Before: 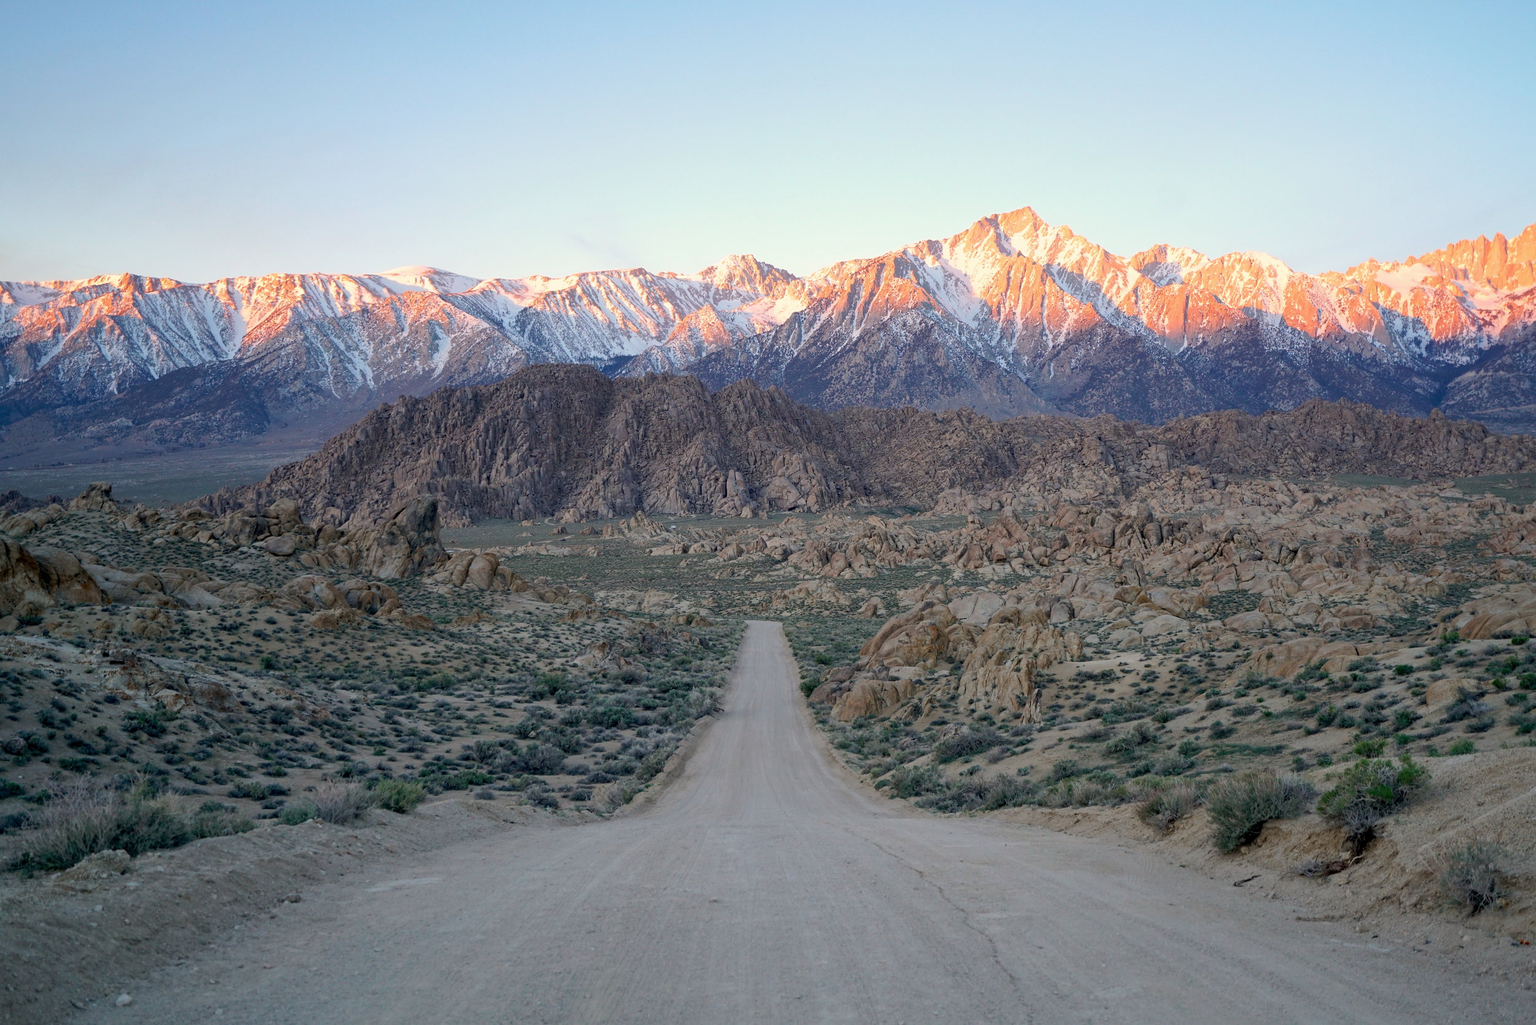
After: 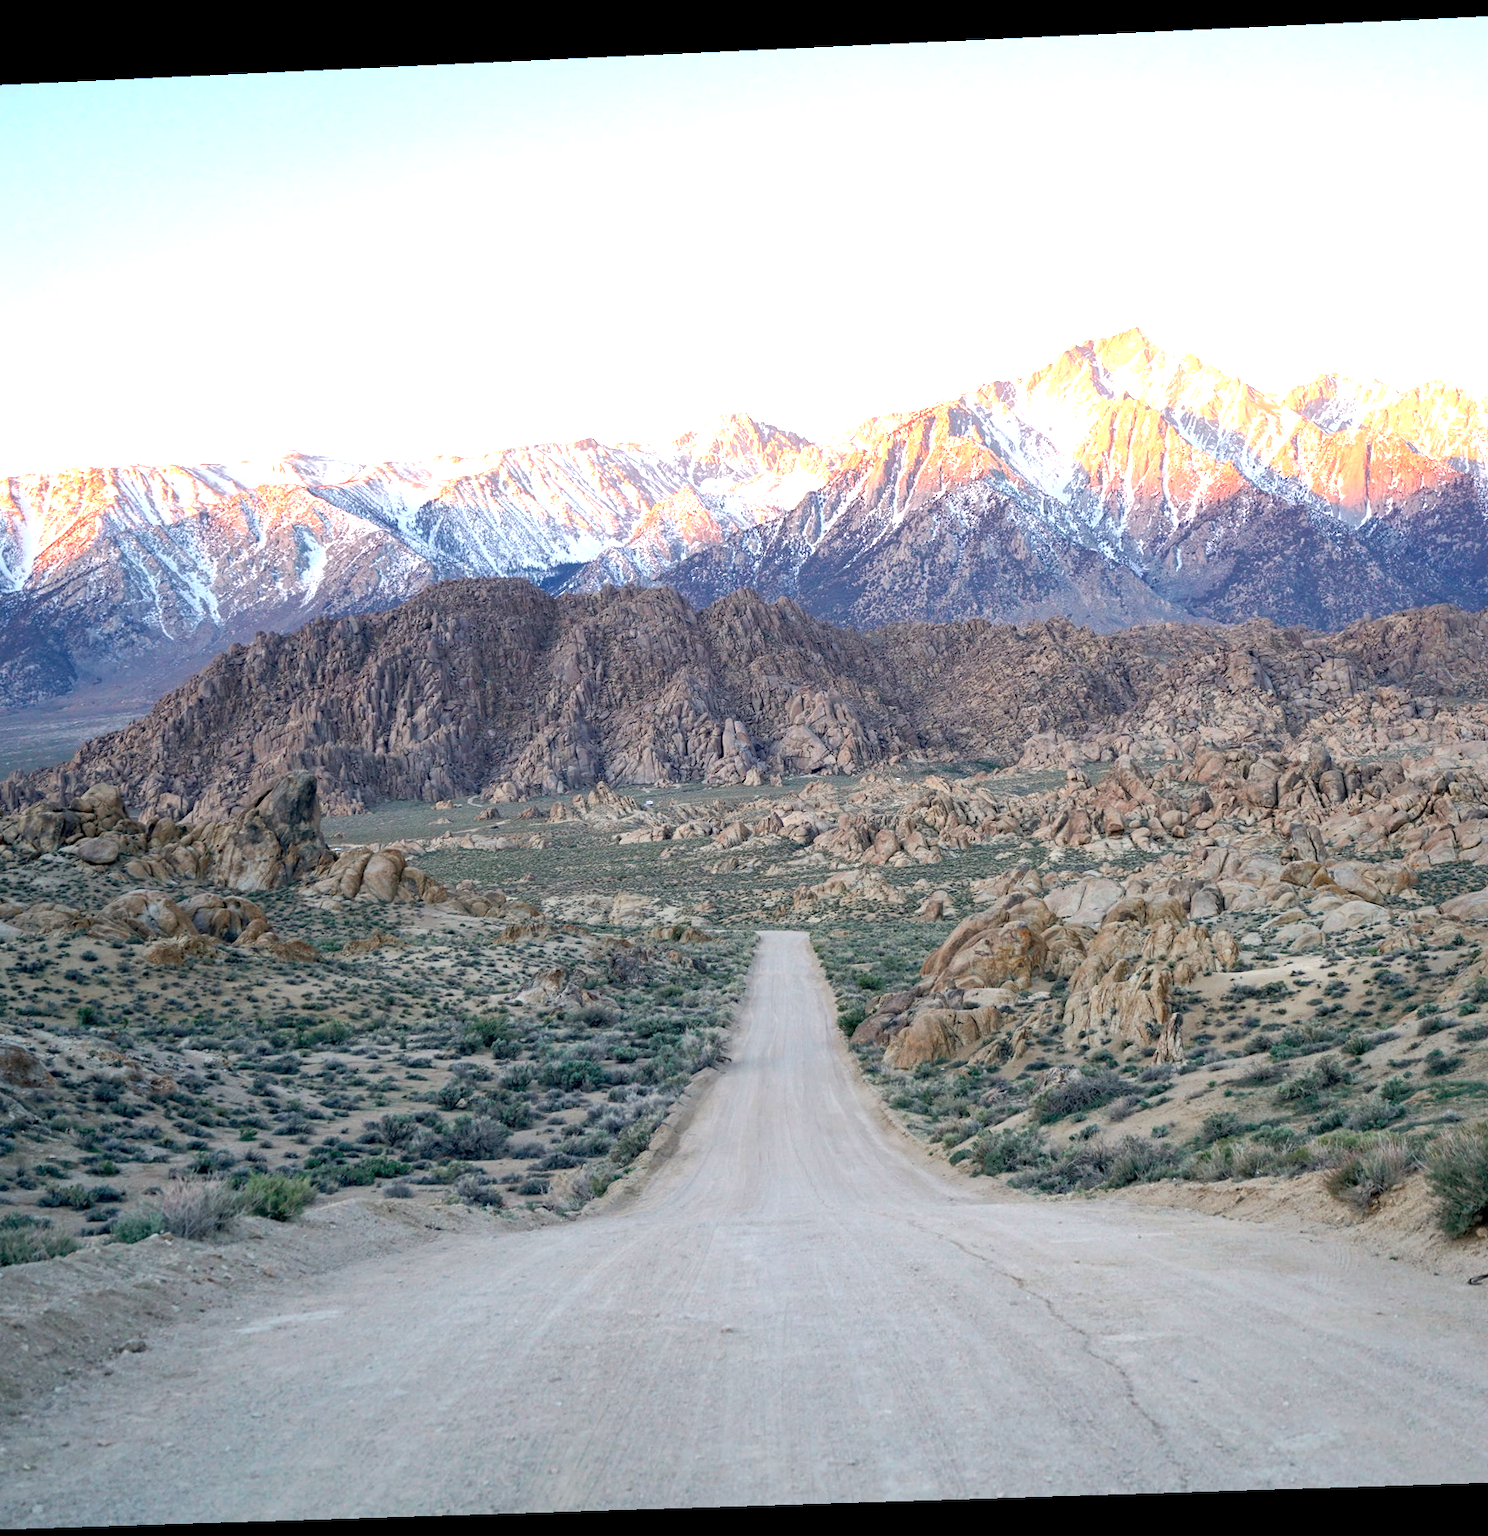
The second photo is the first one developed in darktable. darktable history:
exposure: exposure 1 EV, compensate highlight preservation false
contrast brightness saturation: contrast 0.03, brightness -0.04
crop and rotate: left 14.436%, right 18.898%
rotate and perspective: rotation -2.22°, lens shift (horizontal) -0.022, automatic cropping off
